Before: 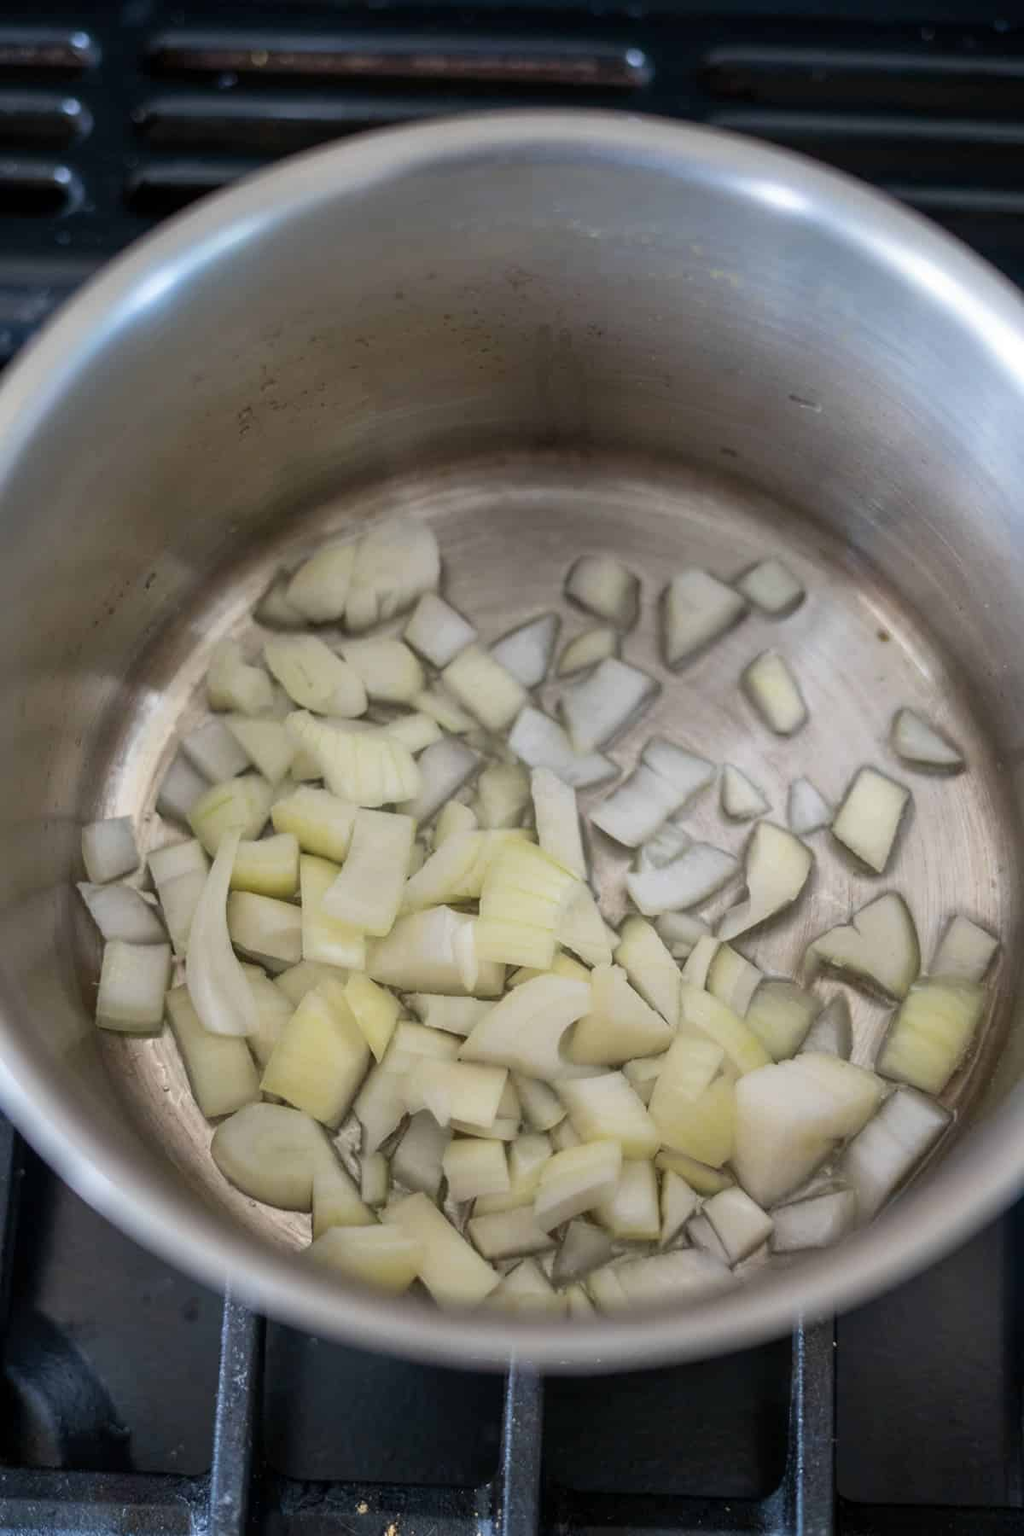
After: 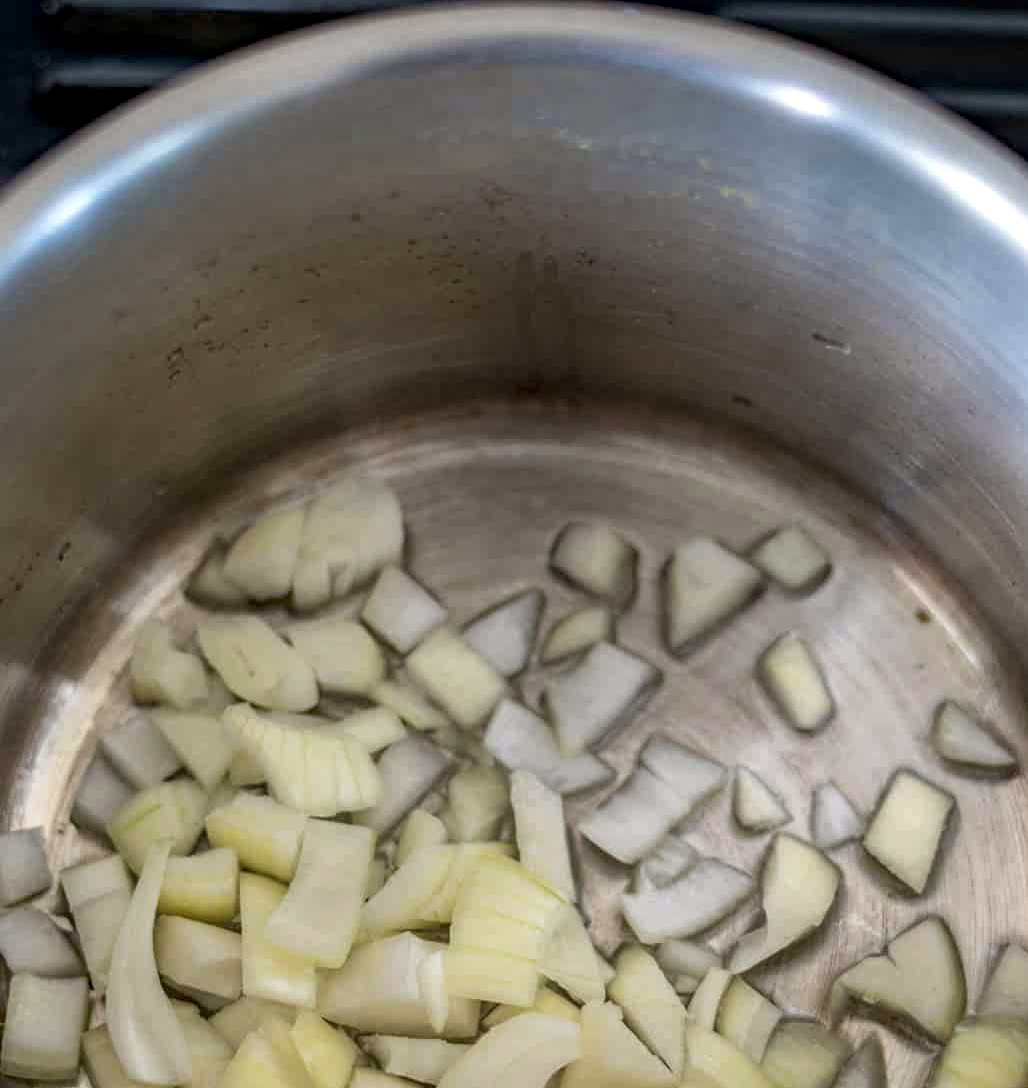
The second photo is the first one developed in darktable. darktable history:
local contrast: detail 130%
haze removal: strength 0.25, distance 0.25, compatibility mode true, adaptive false
contrast brightness saturation: saturation -0.05
crop and rotate: left 9.345%, top 7.22%, right 4.982%, bottom 32.331%
